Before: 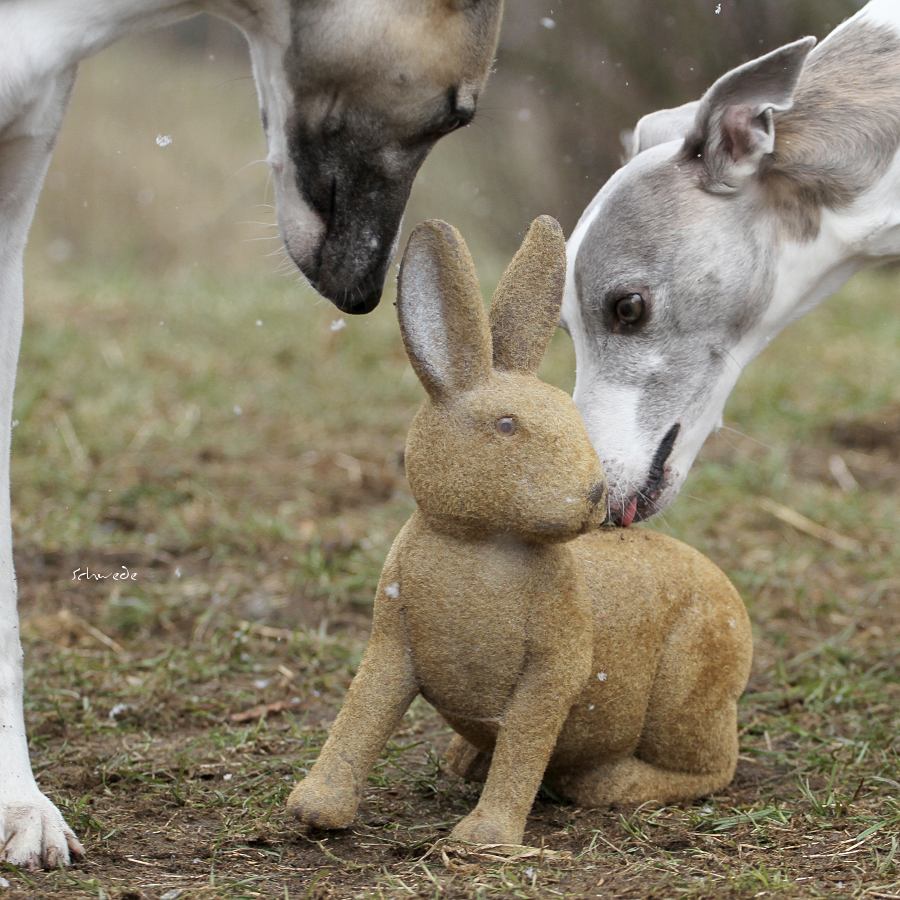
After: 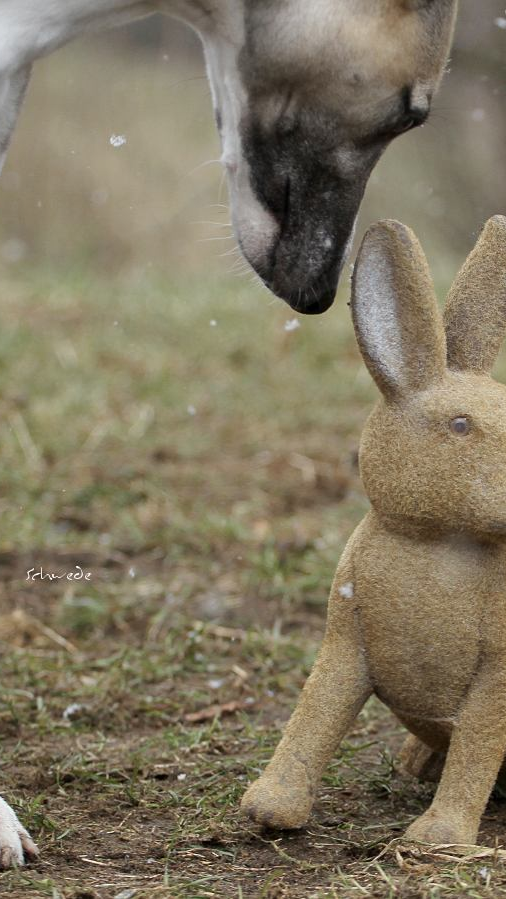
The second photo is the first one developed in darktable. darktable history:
crop: left 5.114%, right 38.589%
shadows and highlights: shadows 30.63, highlights -63.22, shadows color adjustment 98%, highlights color adjustment 58.61%, soften with gaussian
